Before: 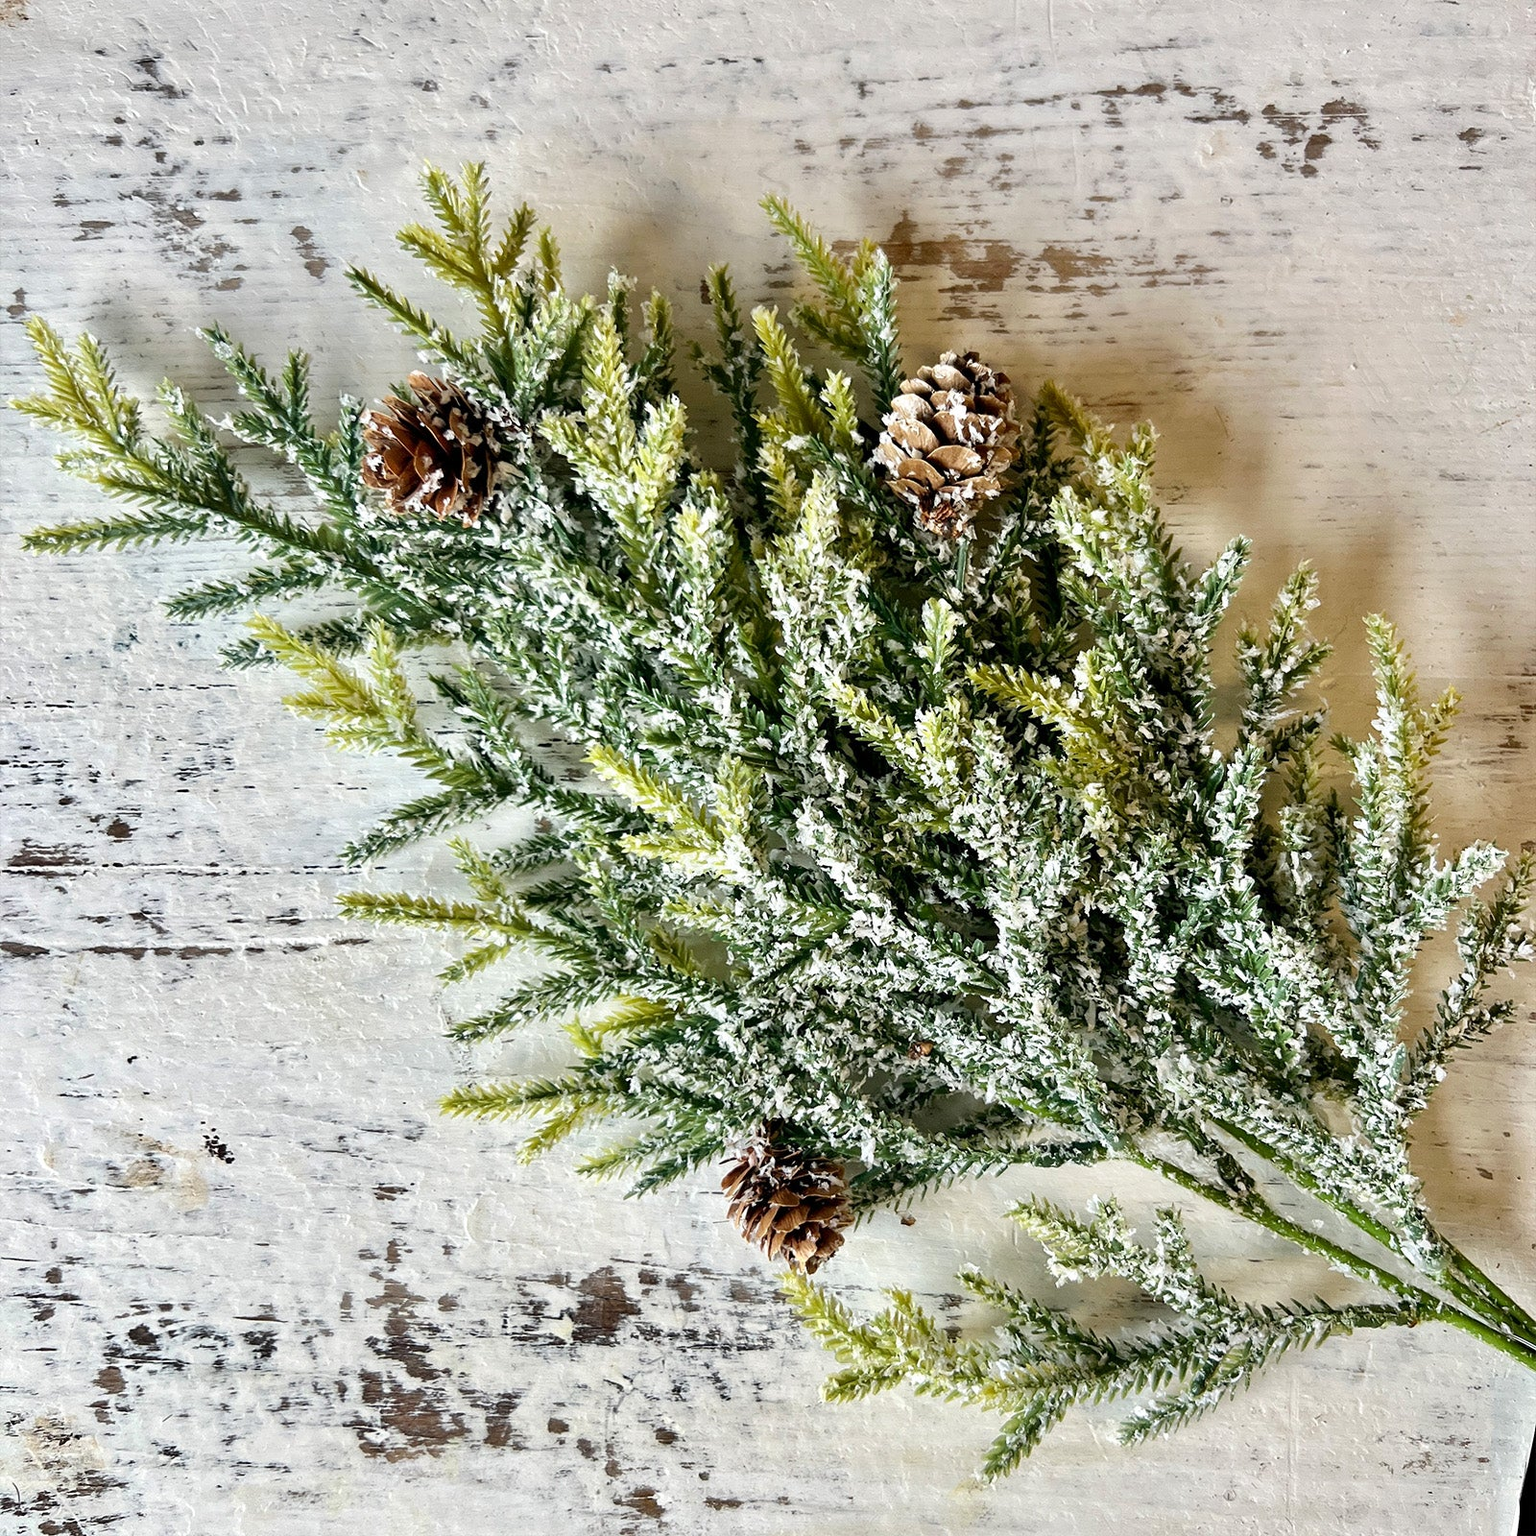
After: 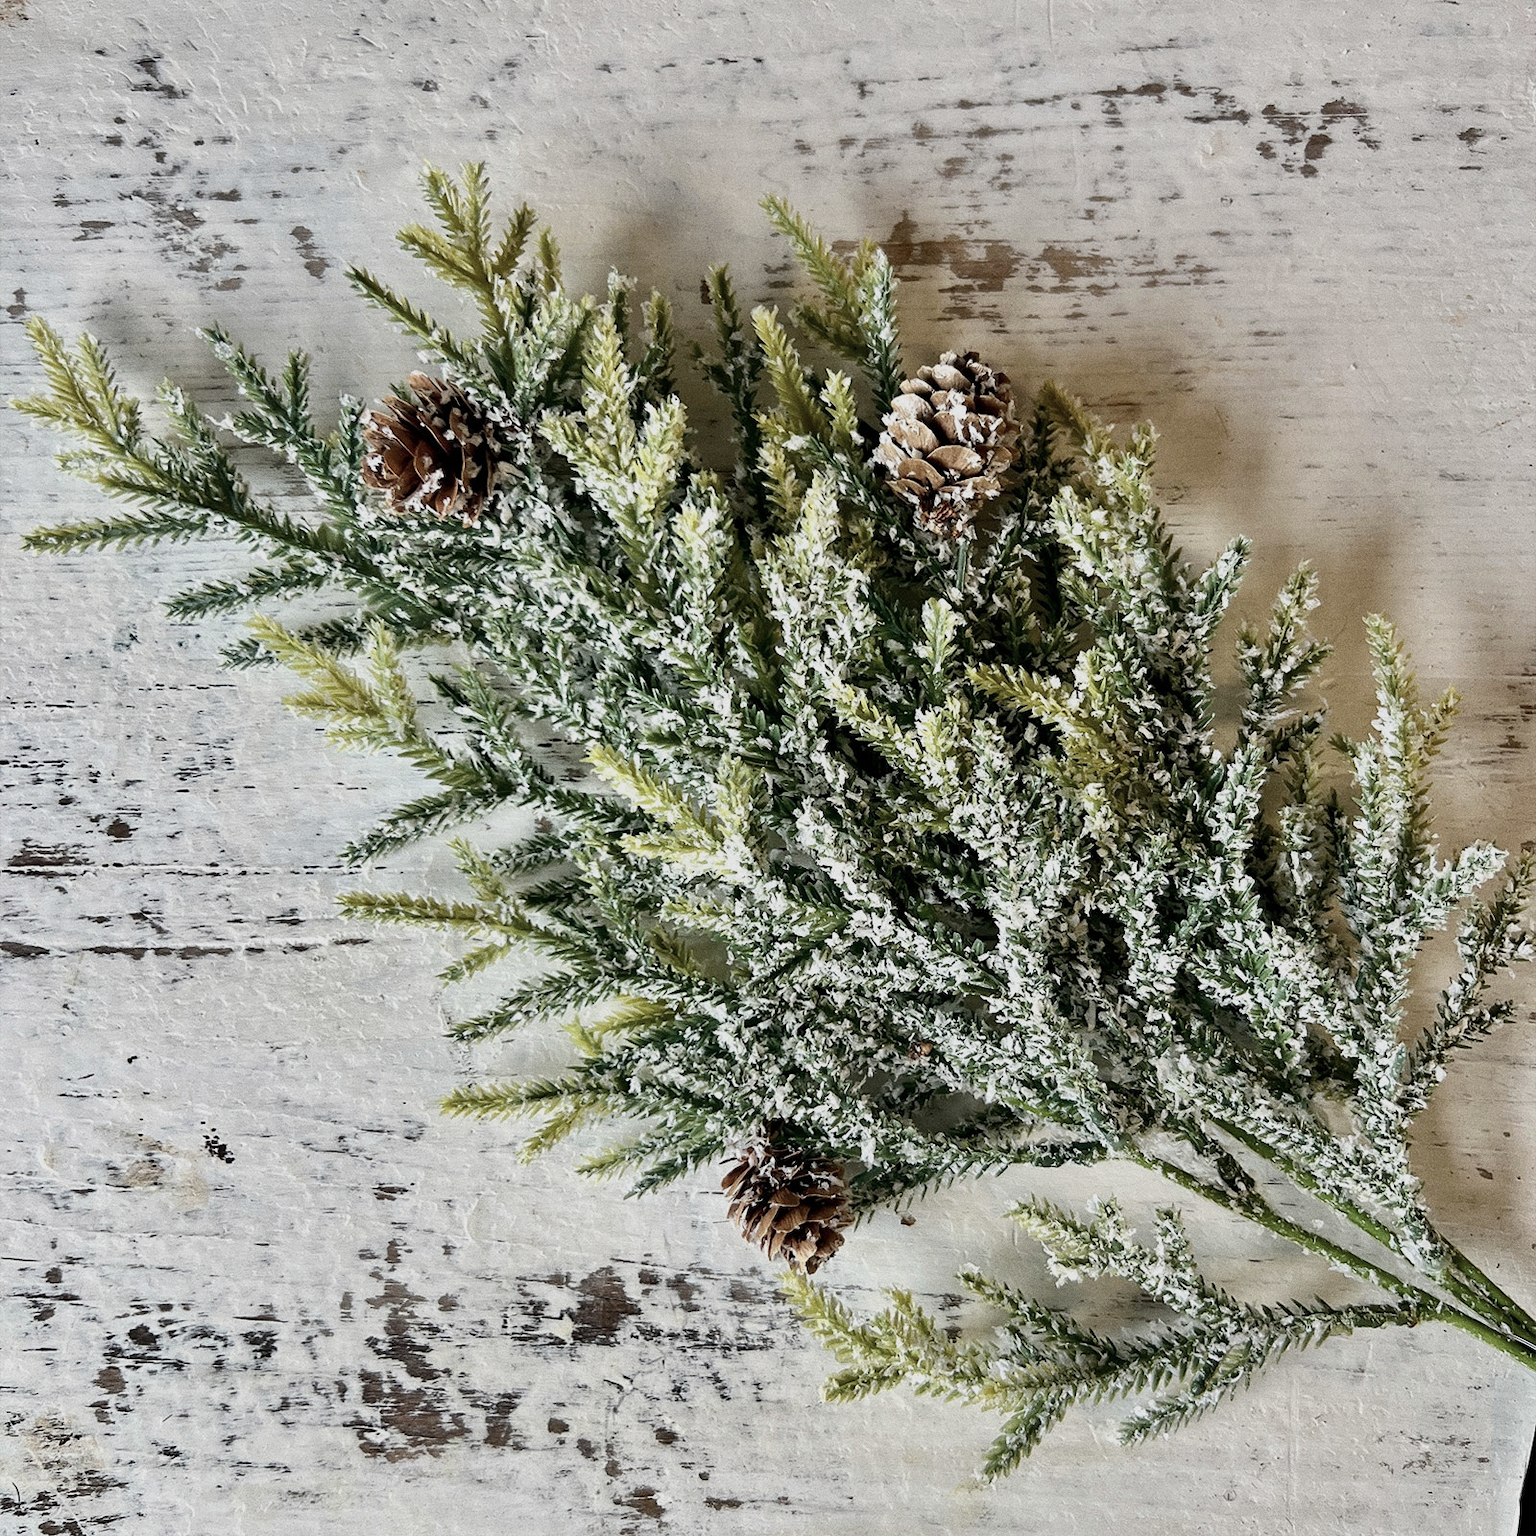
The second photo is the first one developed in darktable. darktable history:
contrast brightness saturation: contrast 0.1, saturation -0.36
grain: coarseness 0.09 ISO
shadows and highlights: radius 121.13, shadows 21.4, white point adjustment -9.72, highlights -14.39, soften with gaussian
